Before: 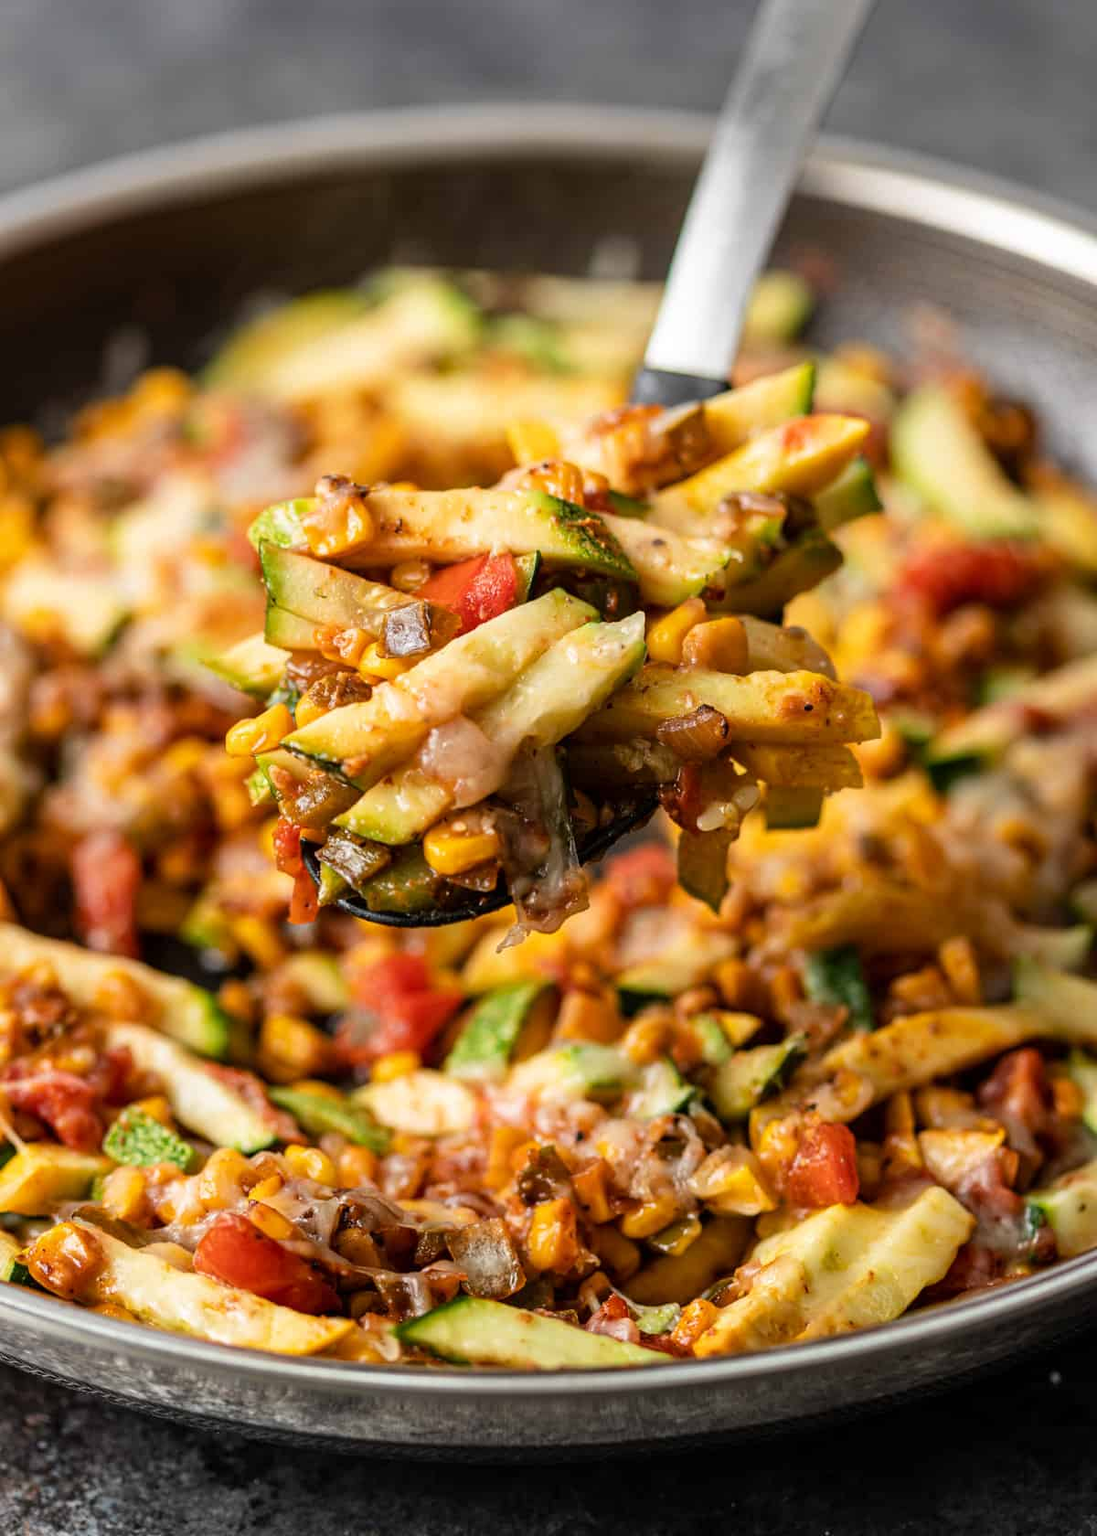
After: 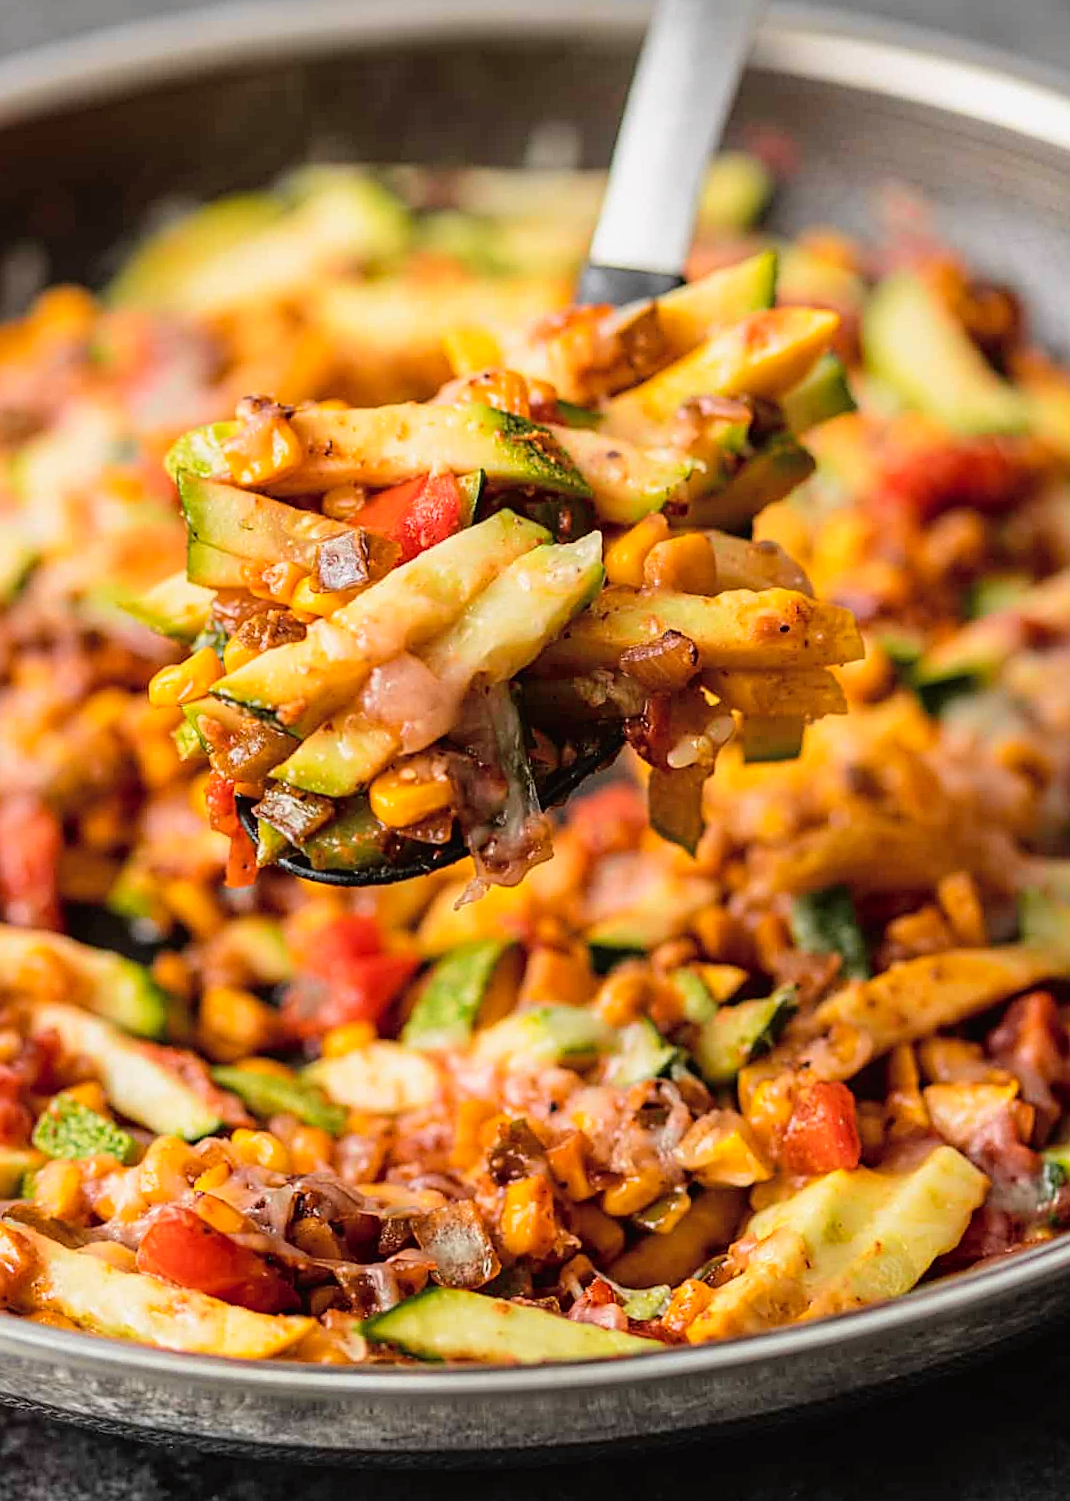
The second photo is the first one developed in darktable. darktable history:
contrast brightness saturation: contrast 0.053, brightness 0.068, saturation 0.014
sharpen: on, module defaults
color calibration: illuminant same as pipeline (D50), adaptation XYZ, x 0.346, y 0.358, temperature 5006.2 K
crop and rotate: angle 2.31°, left 5.811%, top 5.67%
tone curve: curves: ch0 [(0, 0.013) (0.036, 0.035) (0.274, 0.288) (0.504, 0.536) (0.844, 0.84) (1, 0.97)]; ch1 [(0, 0) (0.389, 0.403) (0.462, 0.48) (0.499, 0.5) (0.524, 0.529) (0.567, 0.603) (0.626, 0.651) (0.749, 0.781) (1, 1)]; ch2 [(0, 0) (0.464, 0.478) (0.5, 0.501) (0.533, 0.539) (0.599, 0.6) (0.704, 0.732) (1, 1)], color space Lab, independent channels, preserve colors none
